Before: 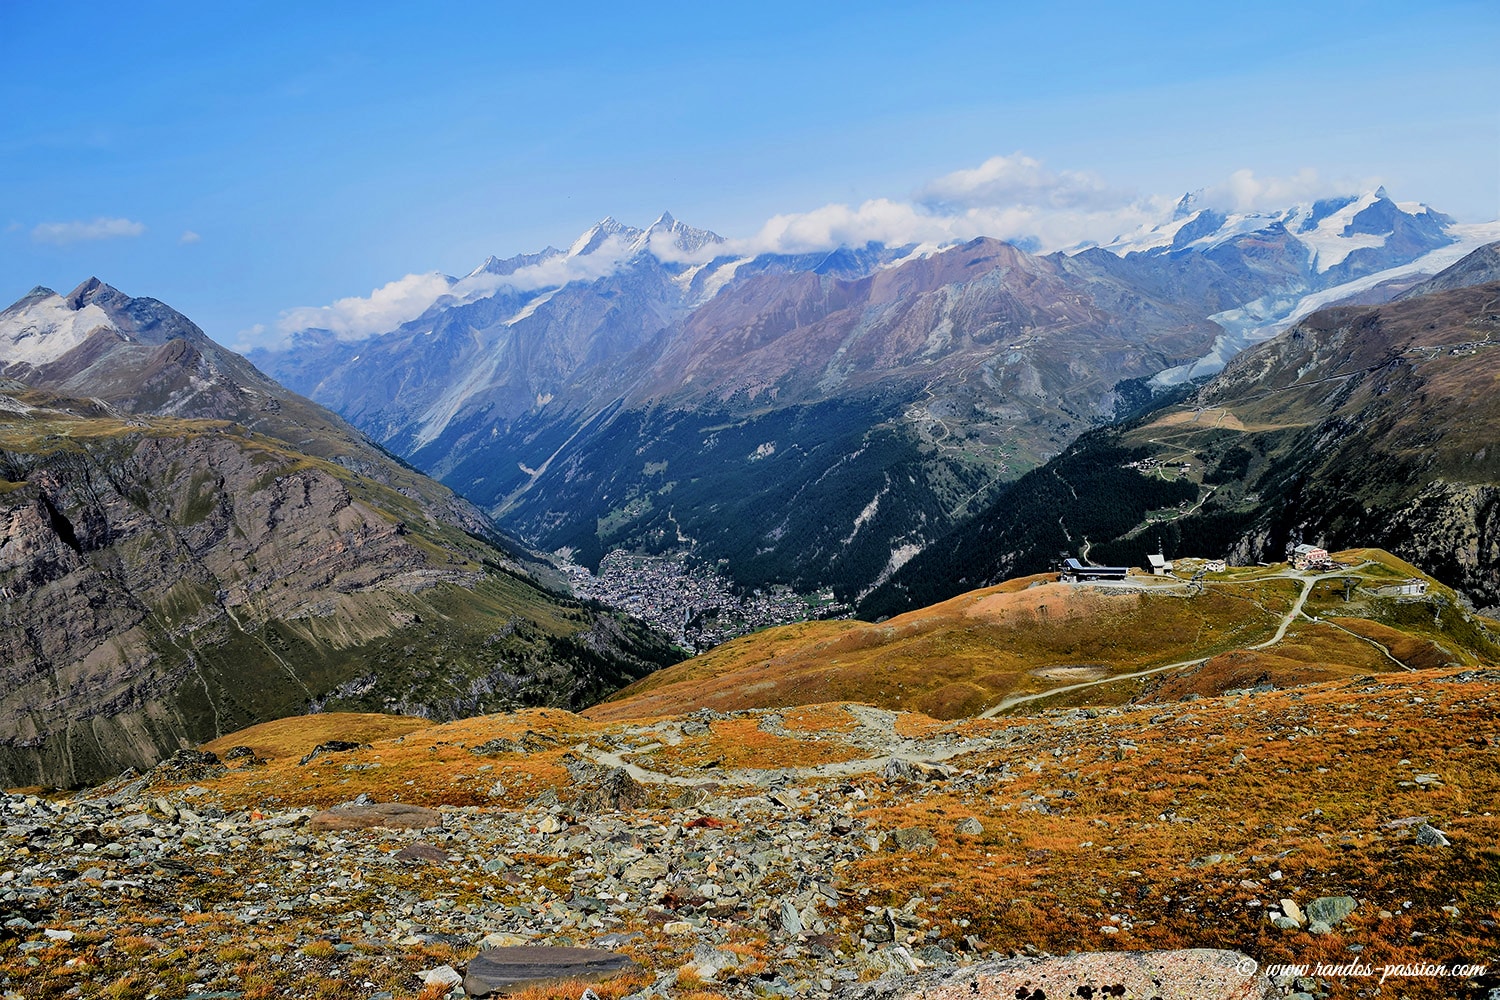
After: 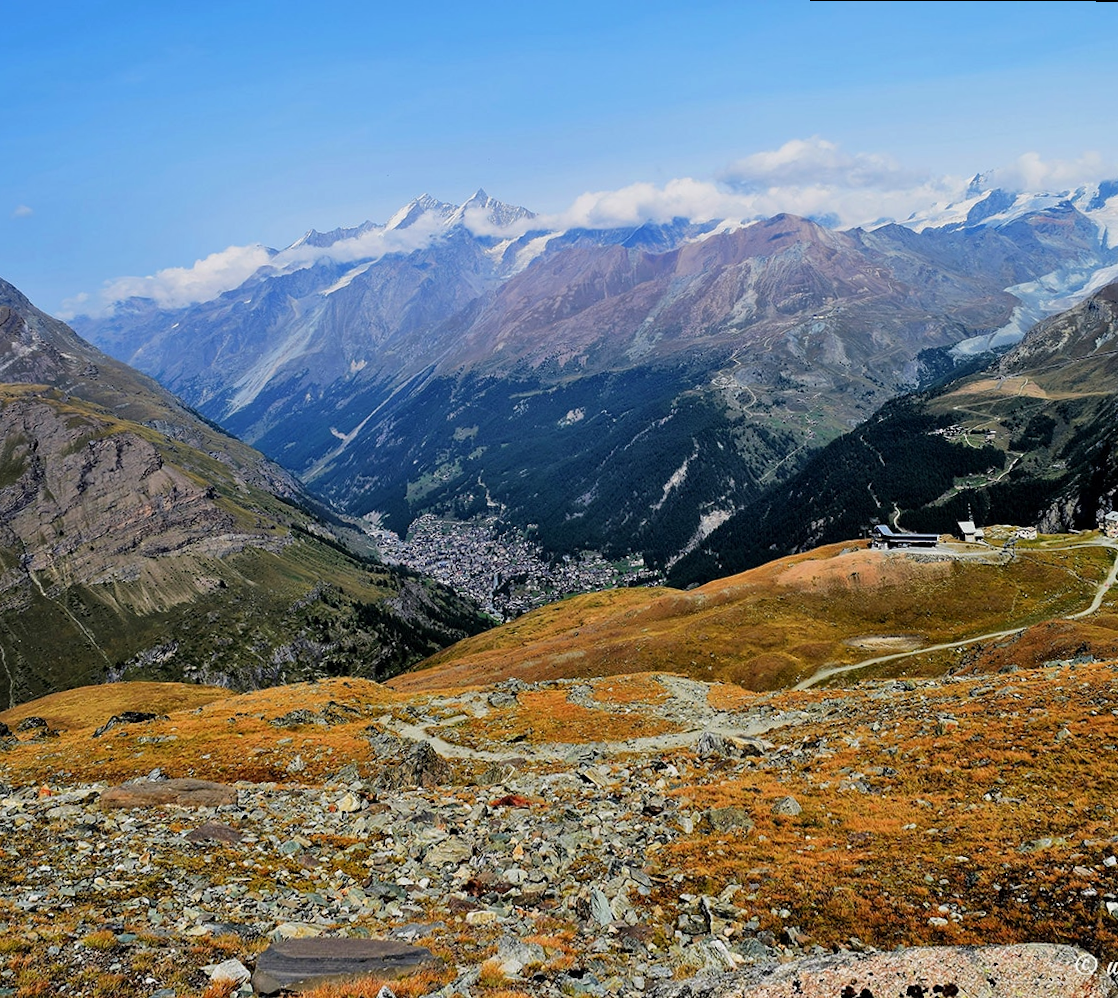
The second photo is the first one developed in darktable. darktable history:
rotate and perspective: rotation 0.215°, lens shift (vertical) -0.139, crop left 0.069, crop right 0.939, crop top 0.002, crop bottom 0.996
crop and rotate: left 9.597%, right 10.195%
